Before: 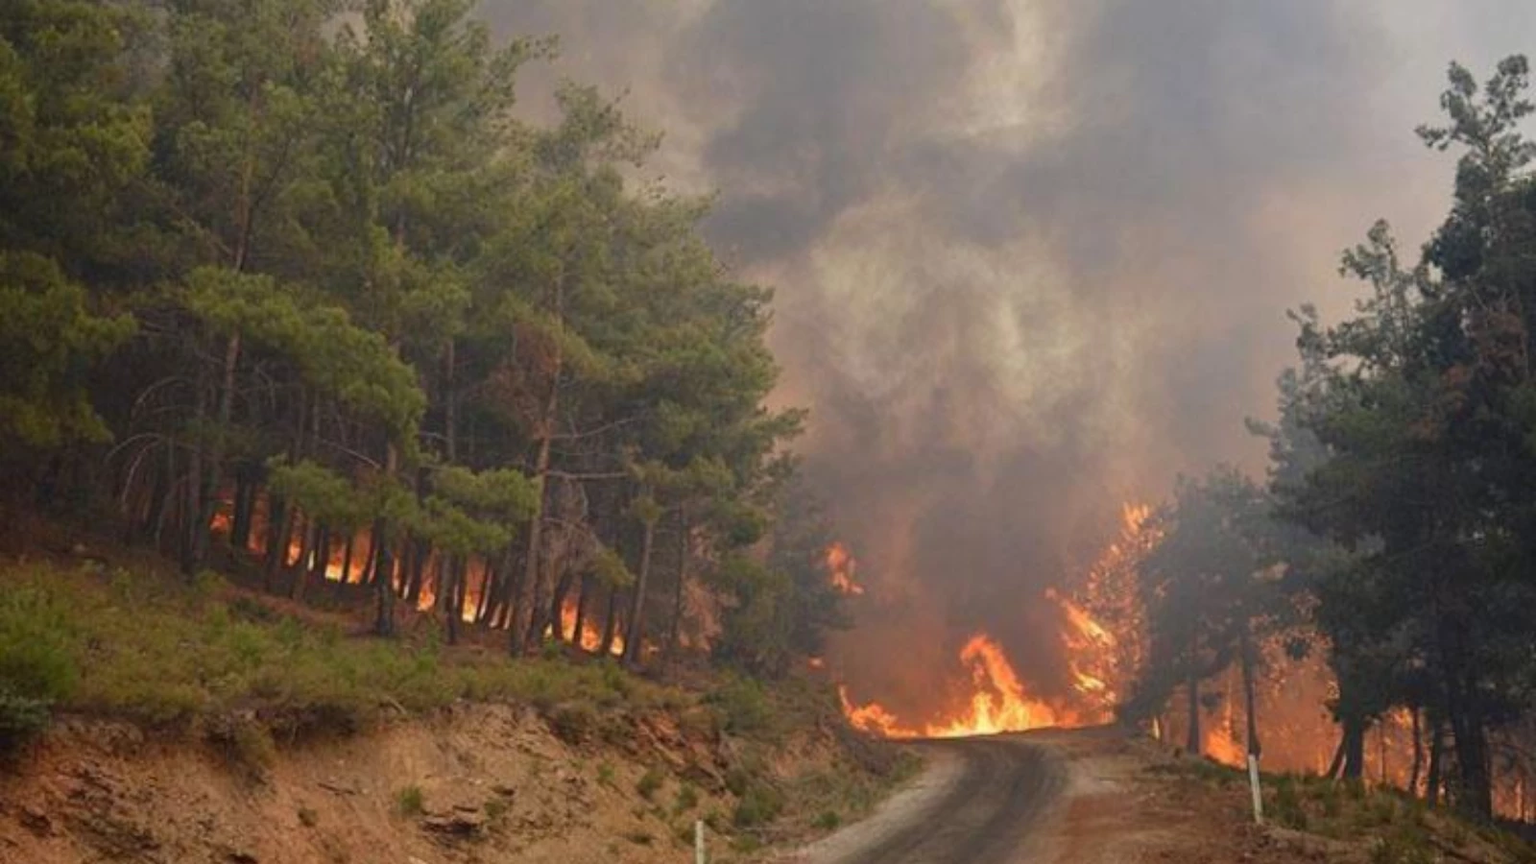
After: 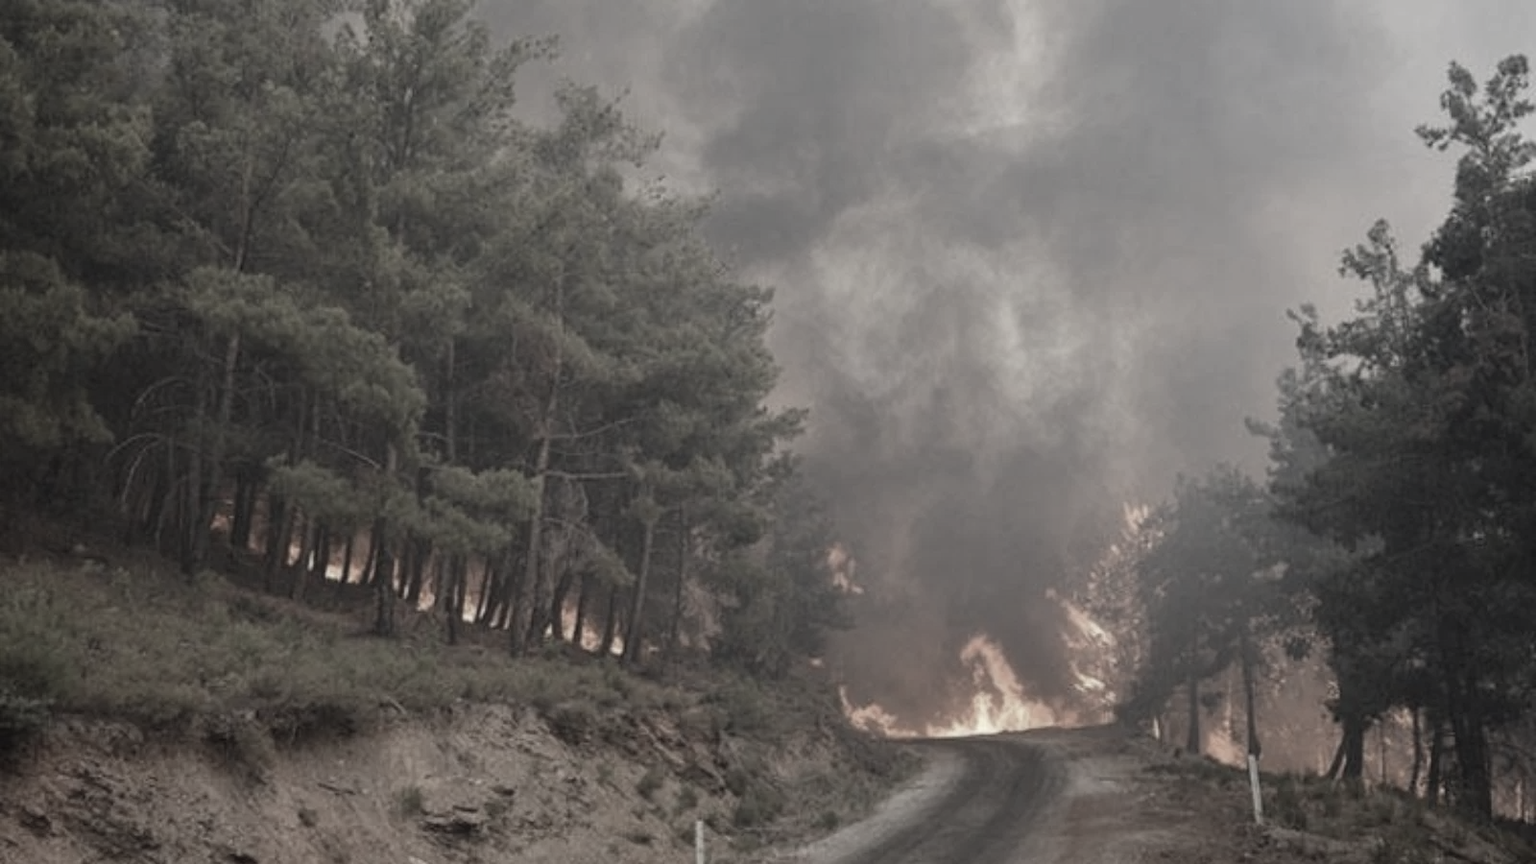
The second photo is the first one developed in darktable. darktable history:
color correction: saturation 0.2
tone equalizer: on, module defaults
